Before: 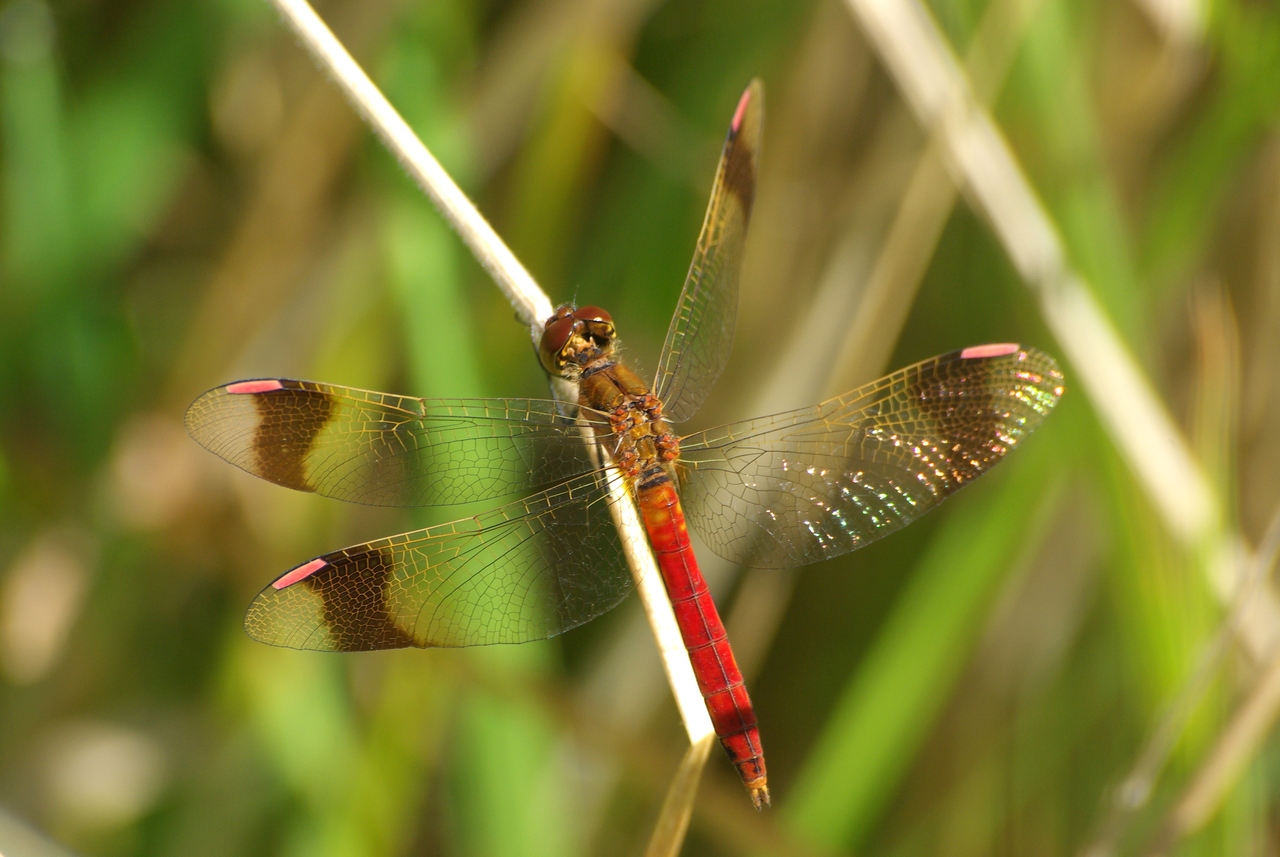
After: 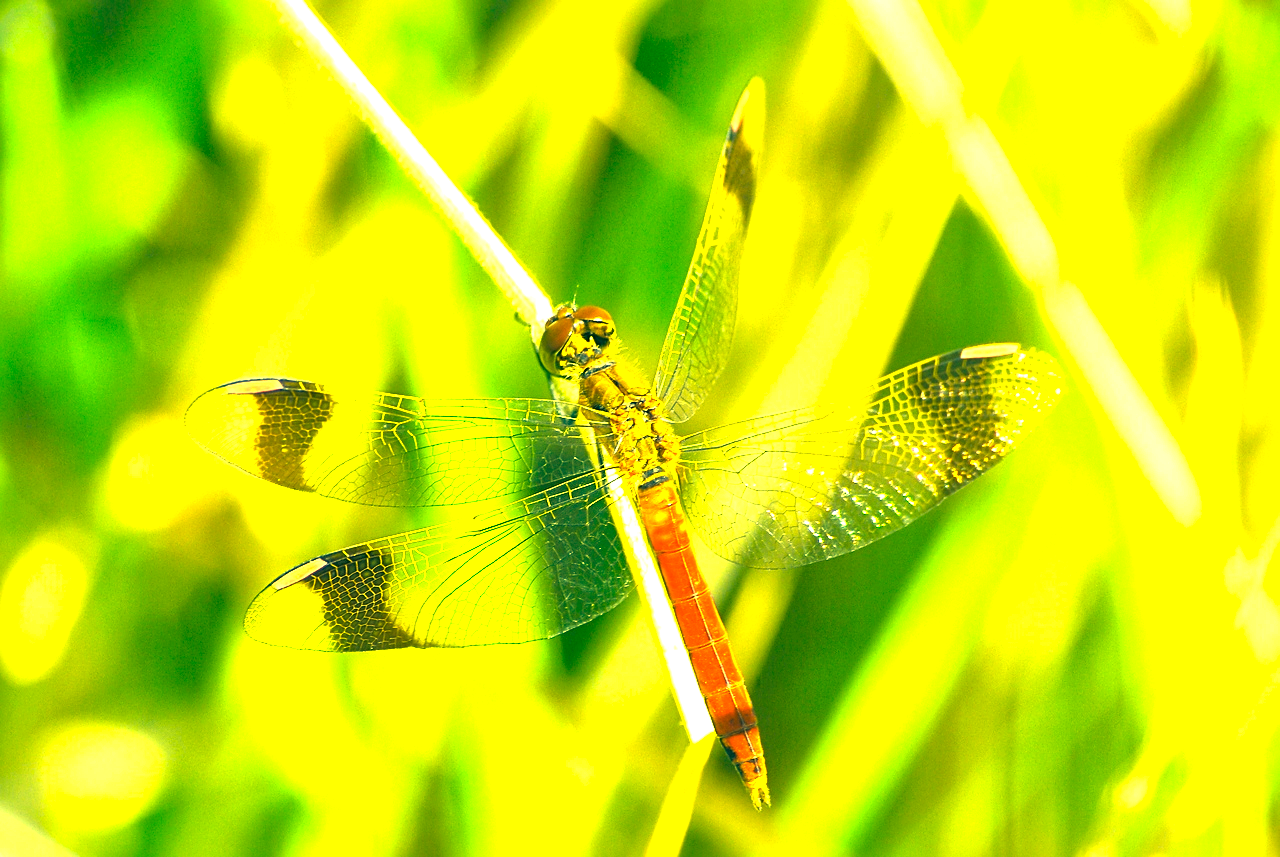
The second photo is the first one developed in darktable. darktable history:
sharpen: amount 0.497
exposure: exposure 2.285 EV, compensate highlight preservation false
color correction: highlights a* -15.97, highlights b* 39.74, shadows a* -39.67, shadows b* -26.65
color zones: curves: ch1 [(0, 0.523) (0.143, 0.545) (0.286, 0.52) (0.429, 0.506) (0.571, 0.503) (0.714, 0.503) (0.857, 0.508) (1, 0.523)]
local contrast: mode bilateral grid, contrast 26, coarseness 60, detail 152%, midtone range 0.2
